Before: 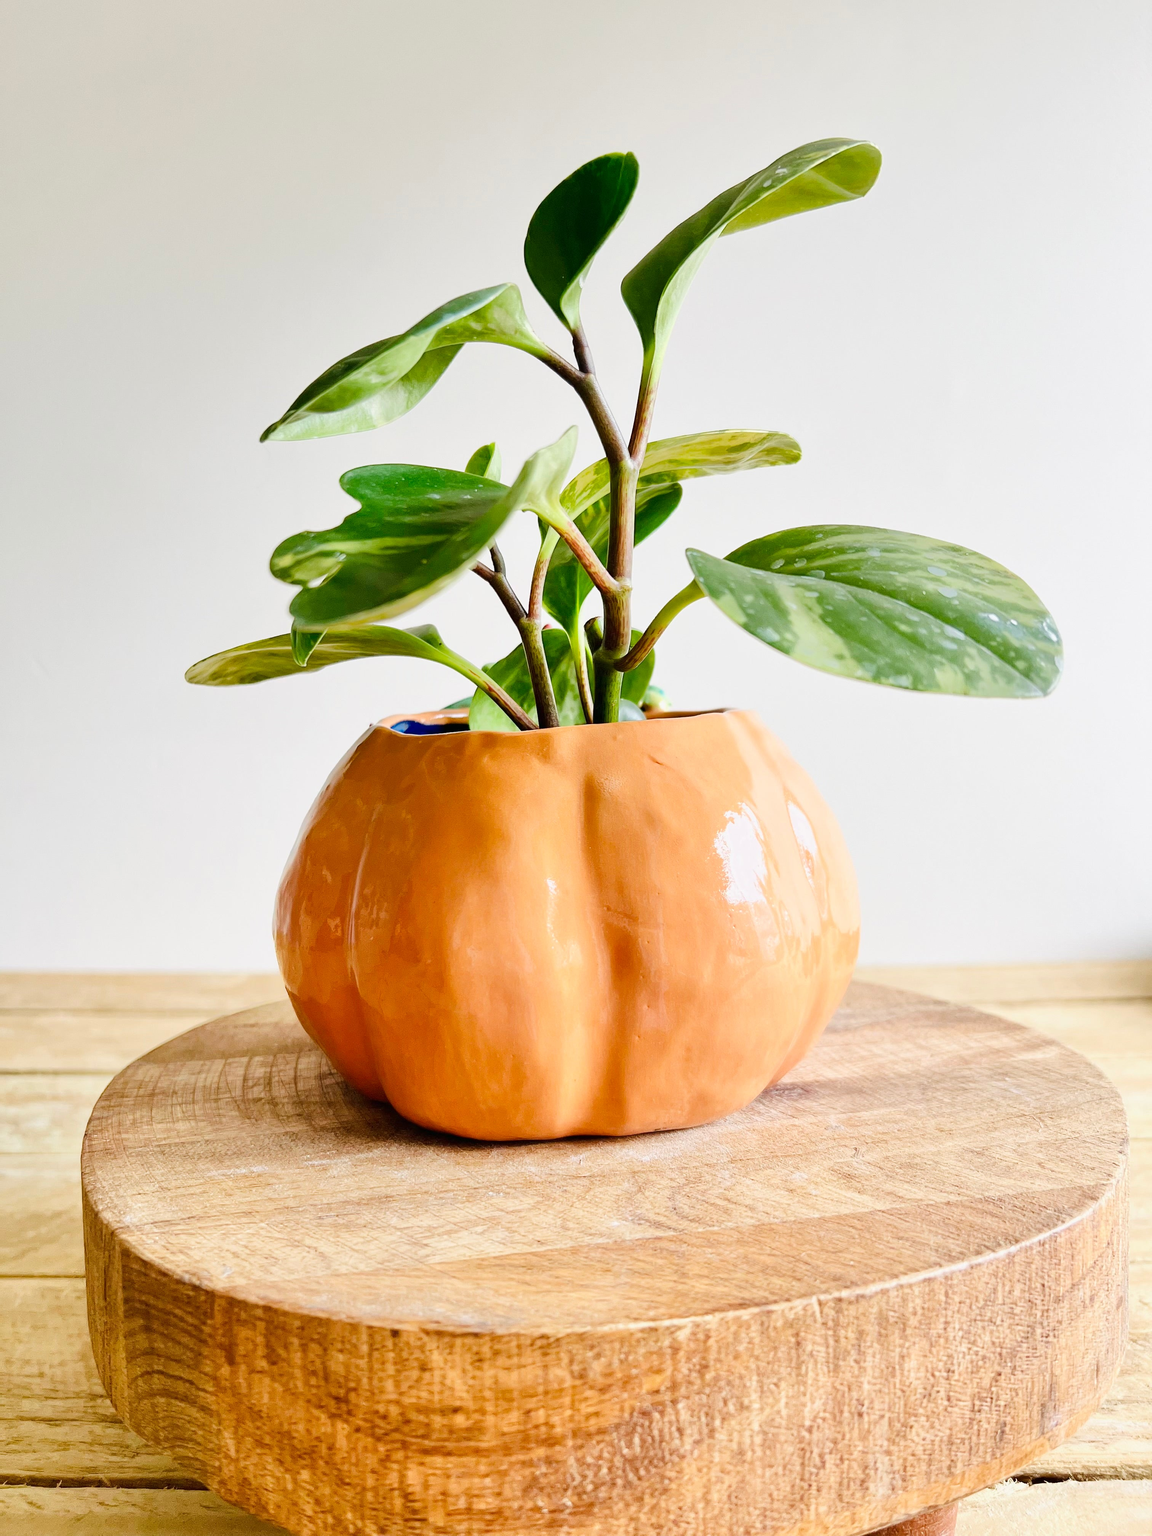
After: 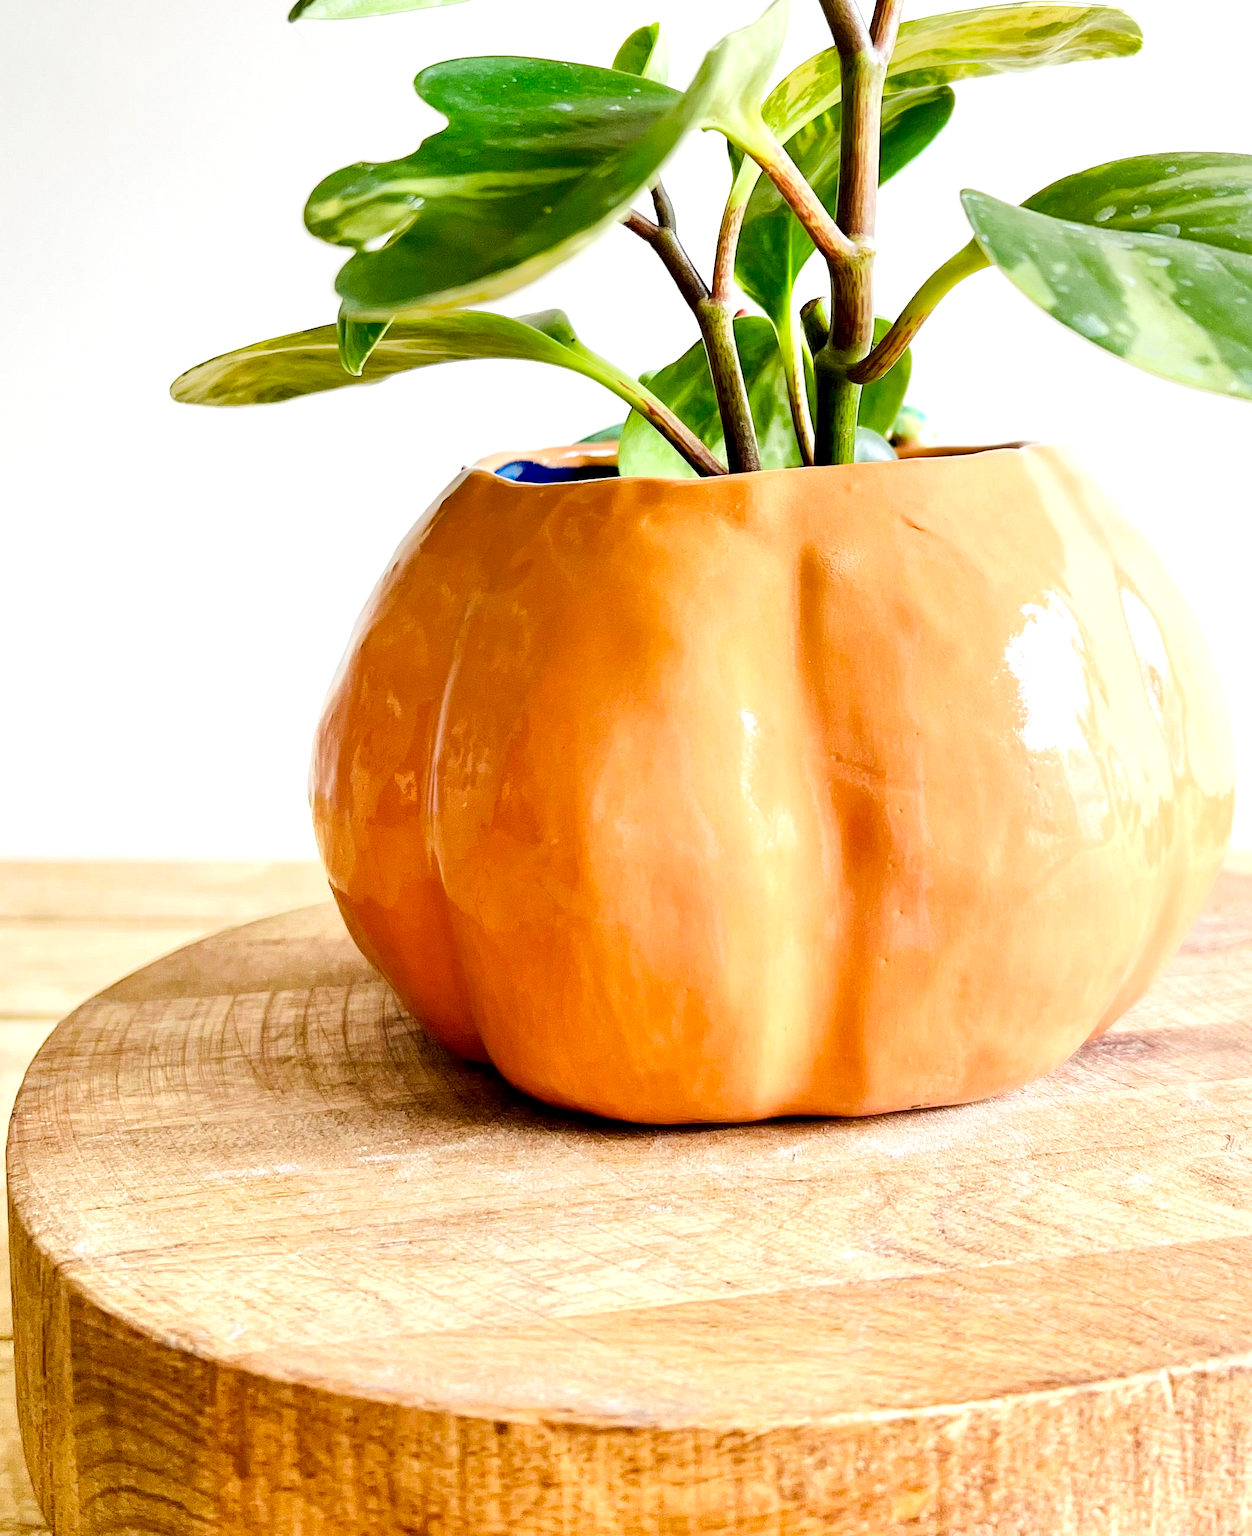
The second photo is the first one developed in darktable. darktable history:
crop: left 6.718%, top 27.917%, right 24.34%, bottom 8.715%
exposure: black level correction 0.005, exposure 0.421 EV, compensate exposure bias true, compensate highlight preservation false
